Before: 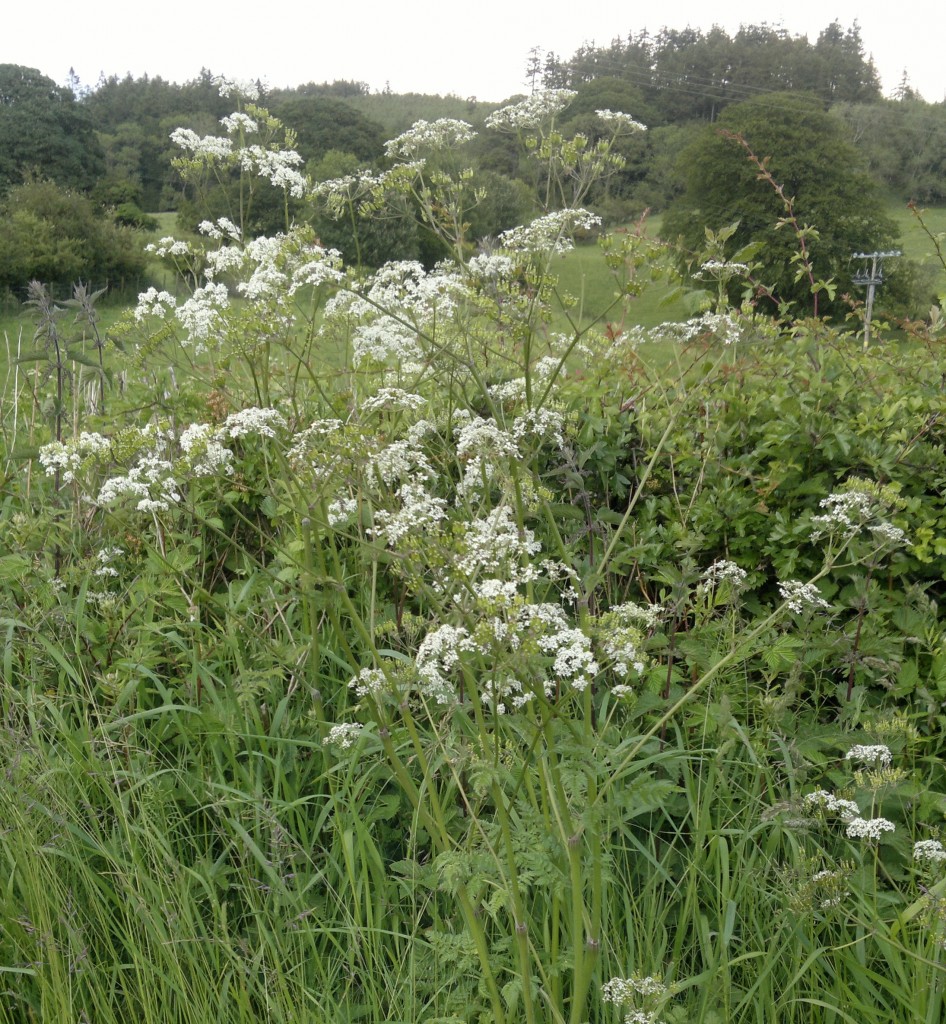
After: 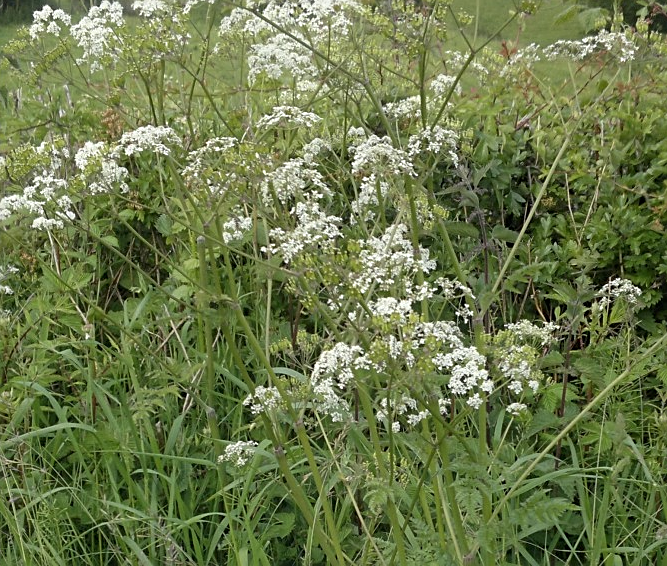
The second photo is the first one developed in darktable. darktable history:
crop: left 11.123%, top 27.61%, right 18.3%, bottom 17.034%
sharpen: on, module defaults
